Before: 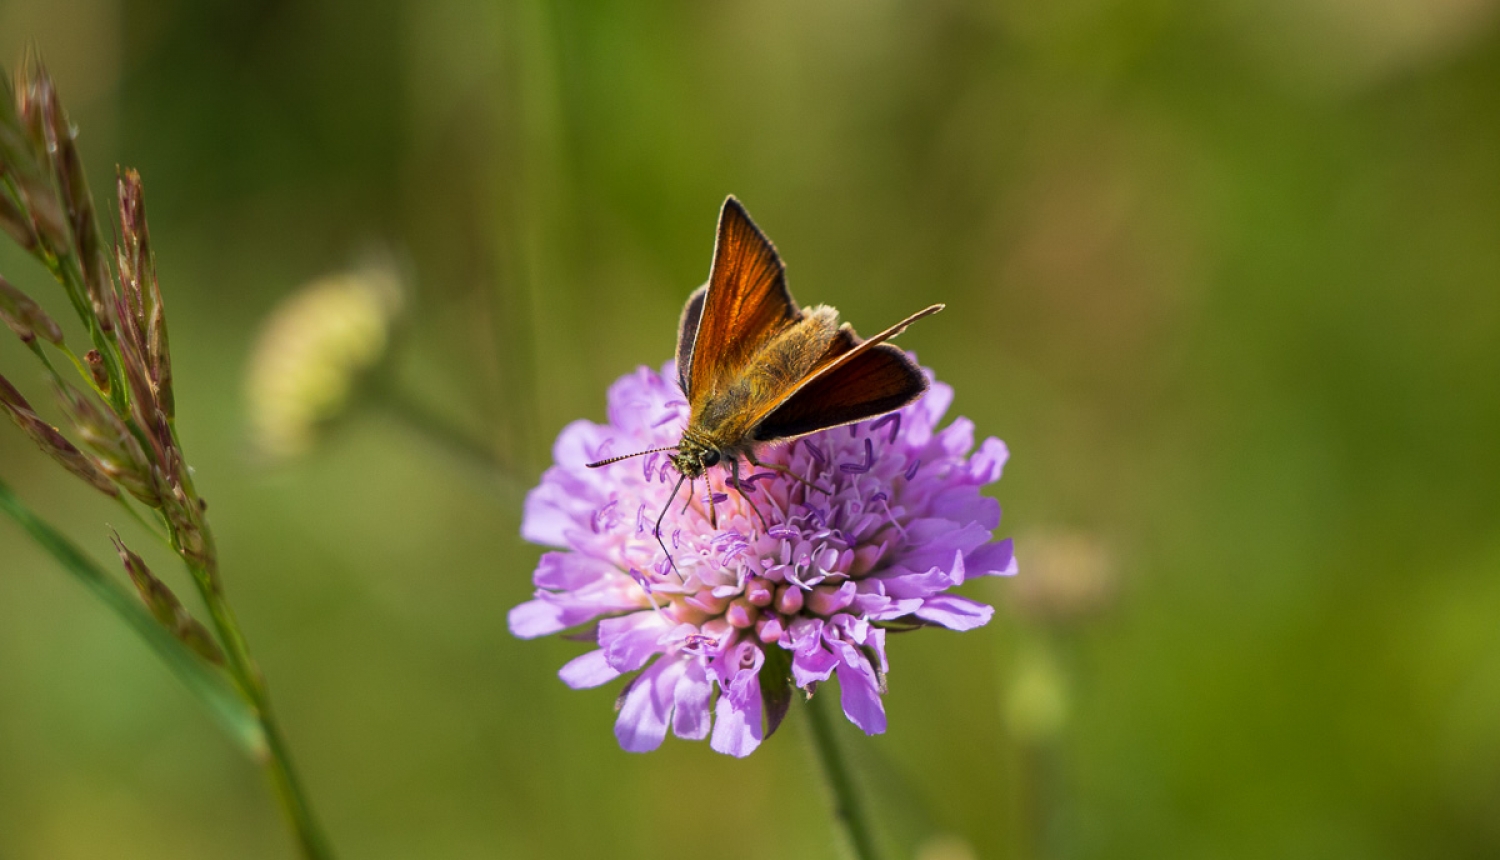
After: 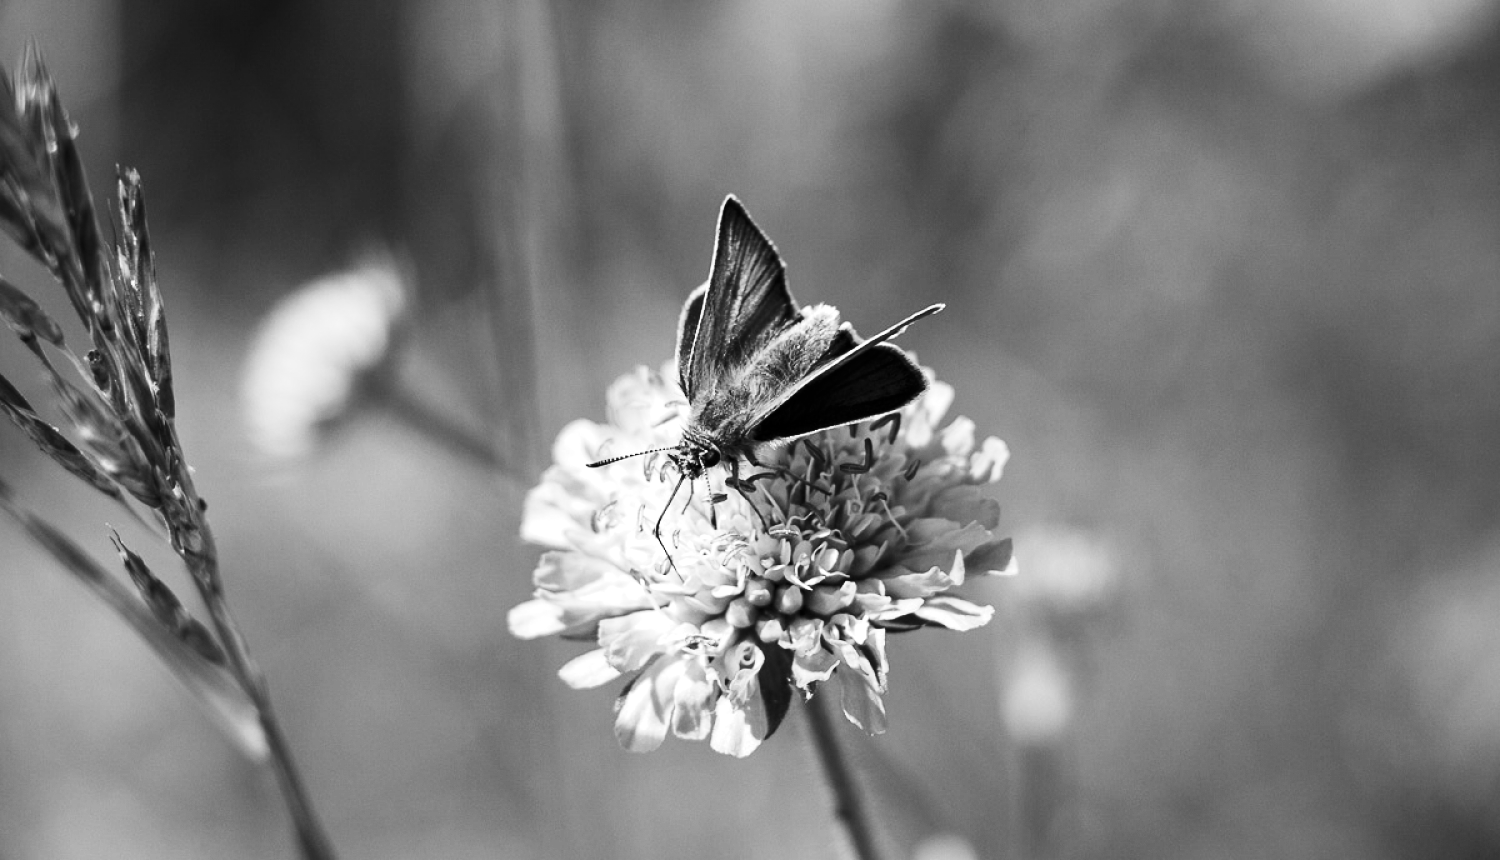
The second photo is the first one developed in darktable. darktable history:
monochrome: on, module defaults
color balance rgb: perceptual saturation grading › global saturation 20%, global vibrance 20%
exposure: exposure 0.74 EV, compensate highlight preservation false
contrast brightness saturation: contrast 0.32, brightness -0.08, saturation 0.17
